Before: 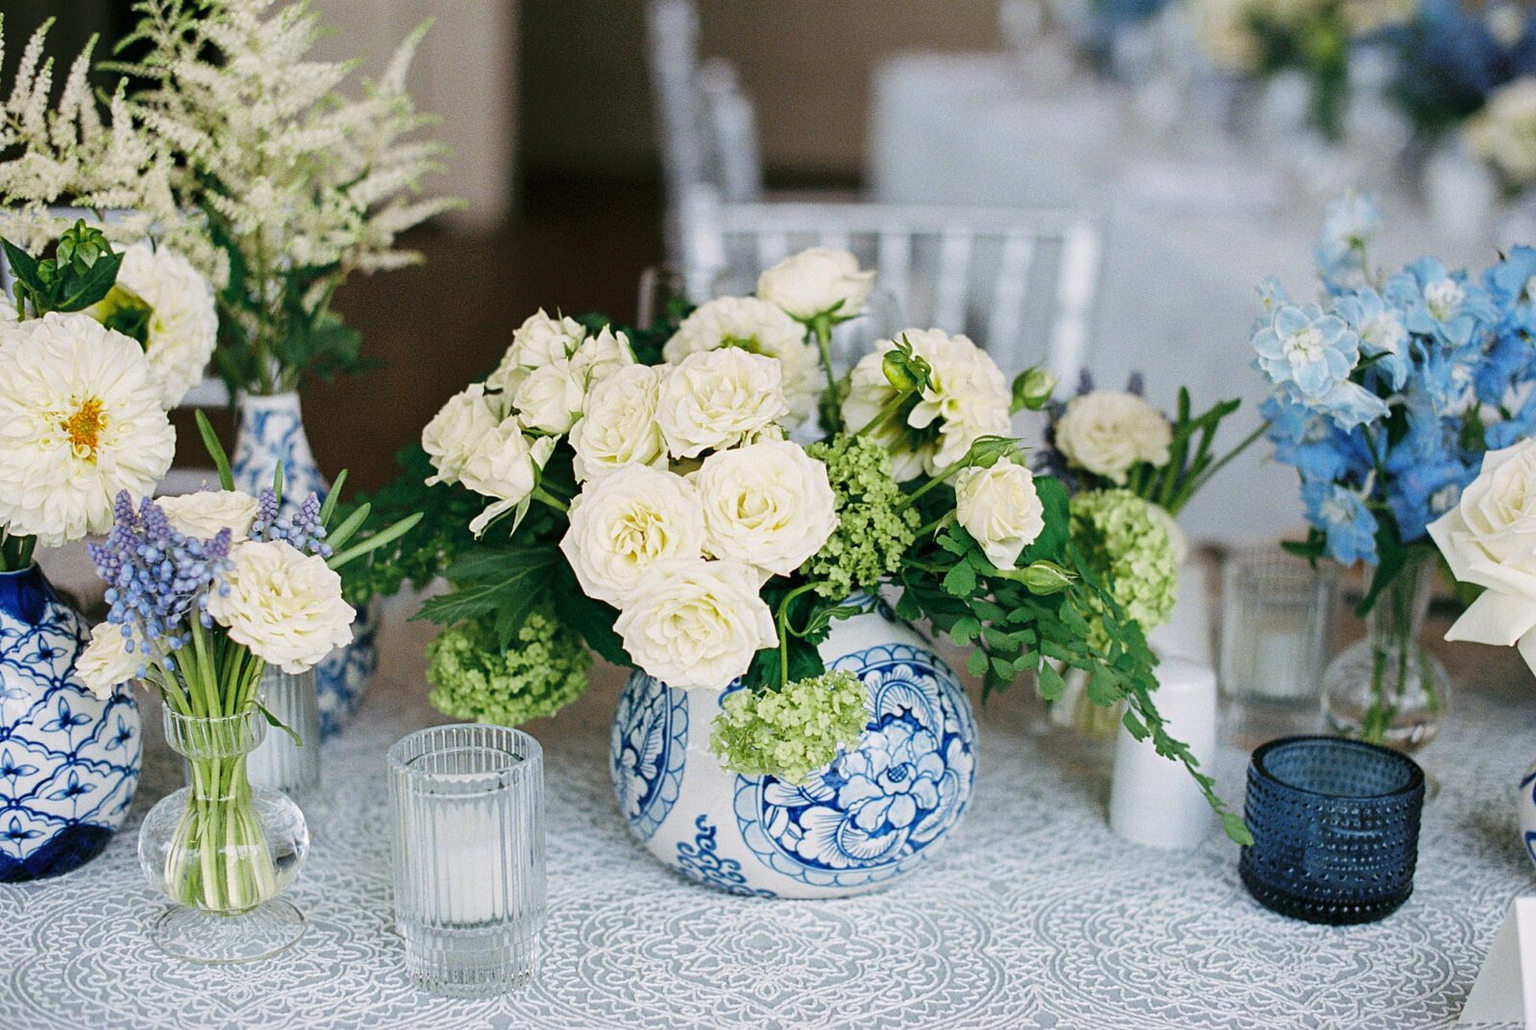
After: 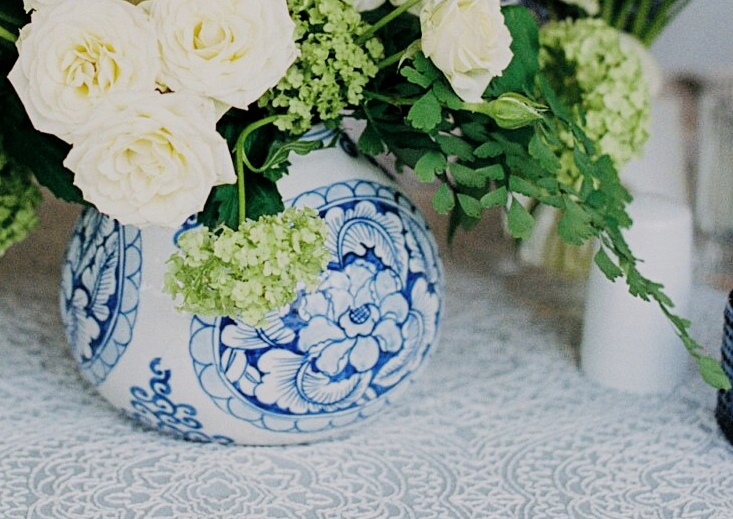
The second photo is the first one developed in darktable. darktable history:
crop: left 35.976%, top 45.819%, right 18.162%, bottom 5.807%
filmic rgb: black relative exposure -7.65 EV, white relative exposure 4.56 EV, hardness 3.61, contrast 1.106
contrast equalizer: y [[0.5, 0.5, 0.468, 0.5, 0.5, 0.5], [0.5 ×6], [0.5 ×6], [0 ×6], [0 ×6]]
